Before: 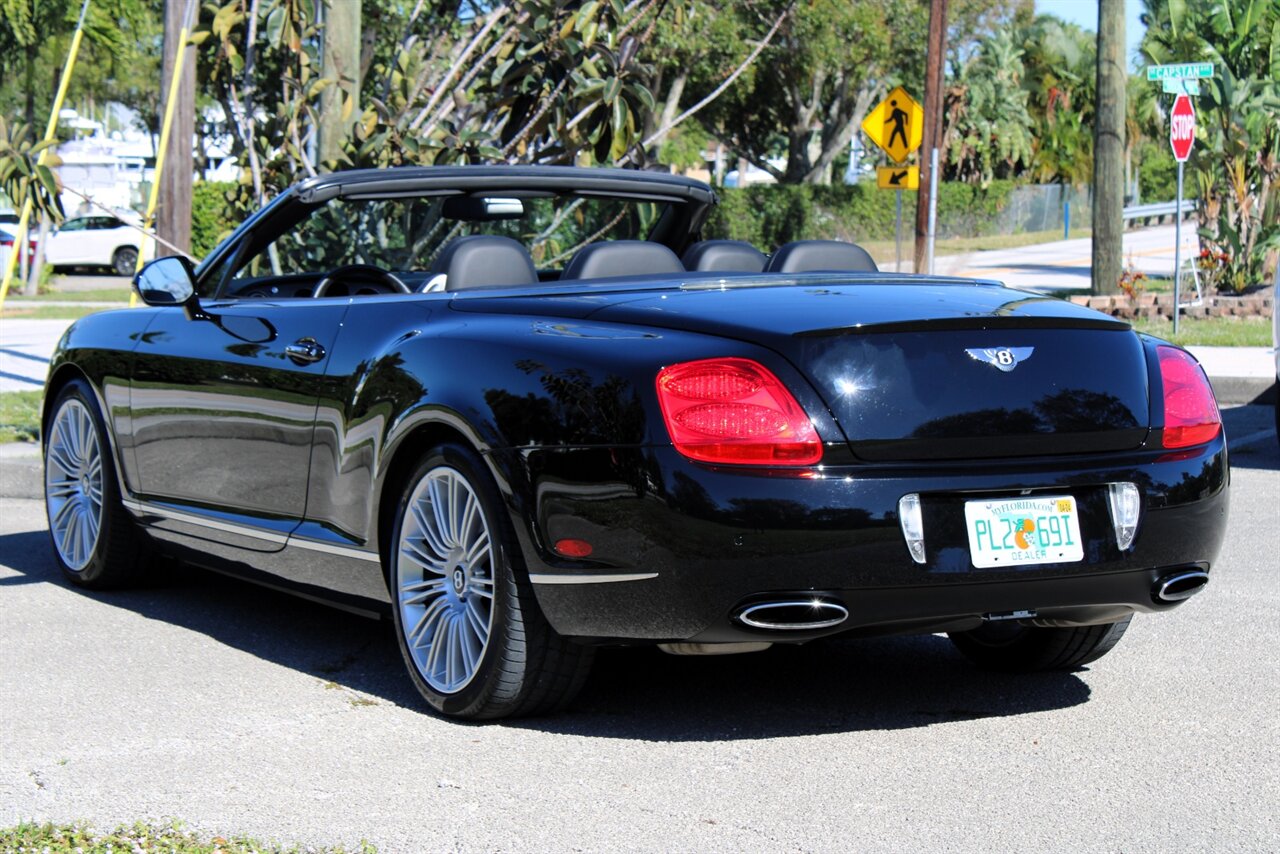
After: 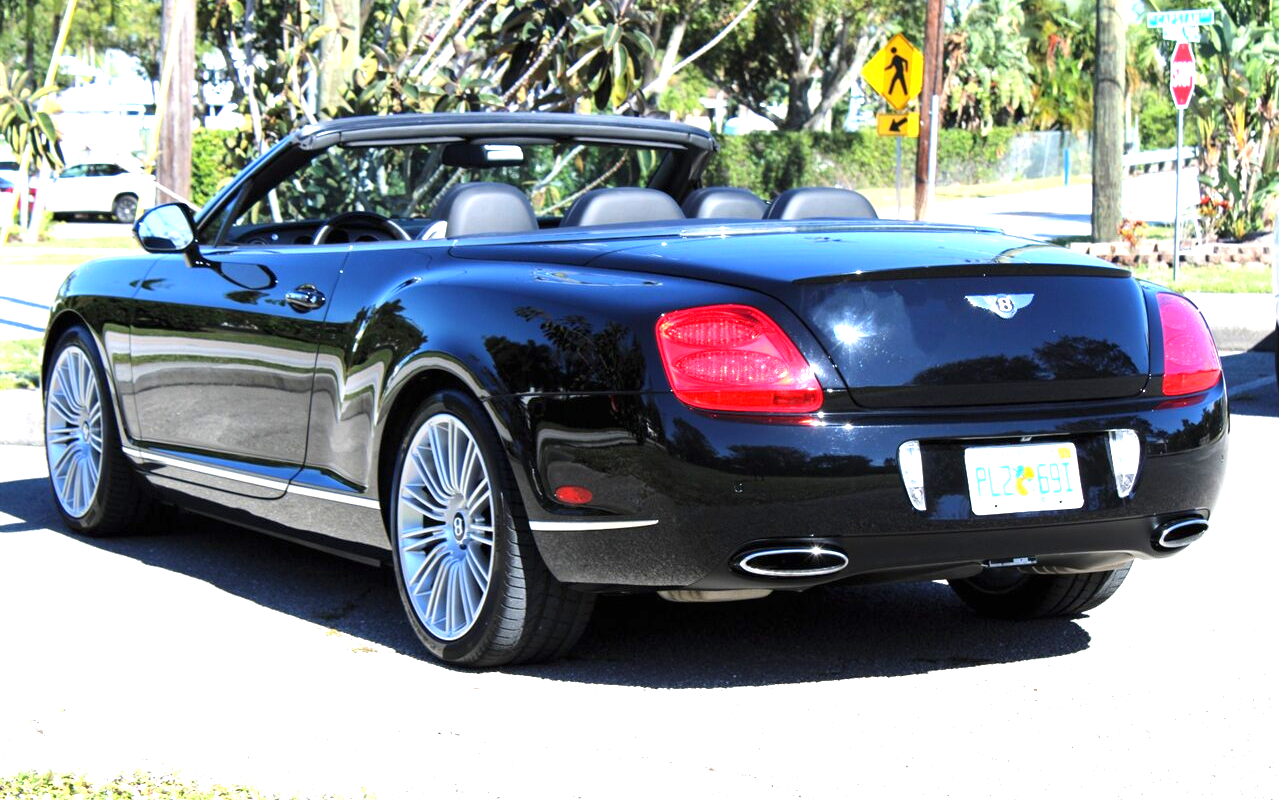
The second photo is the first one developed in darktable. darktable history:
exposure: black level correction 0, exposure 1.2 EV, compensate exposure bias true, compensate highlight preservation false
crop and rotate: top 6.246%
